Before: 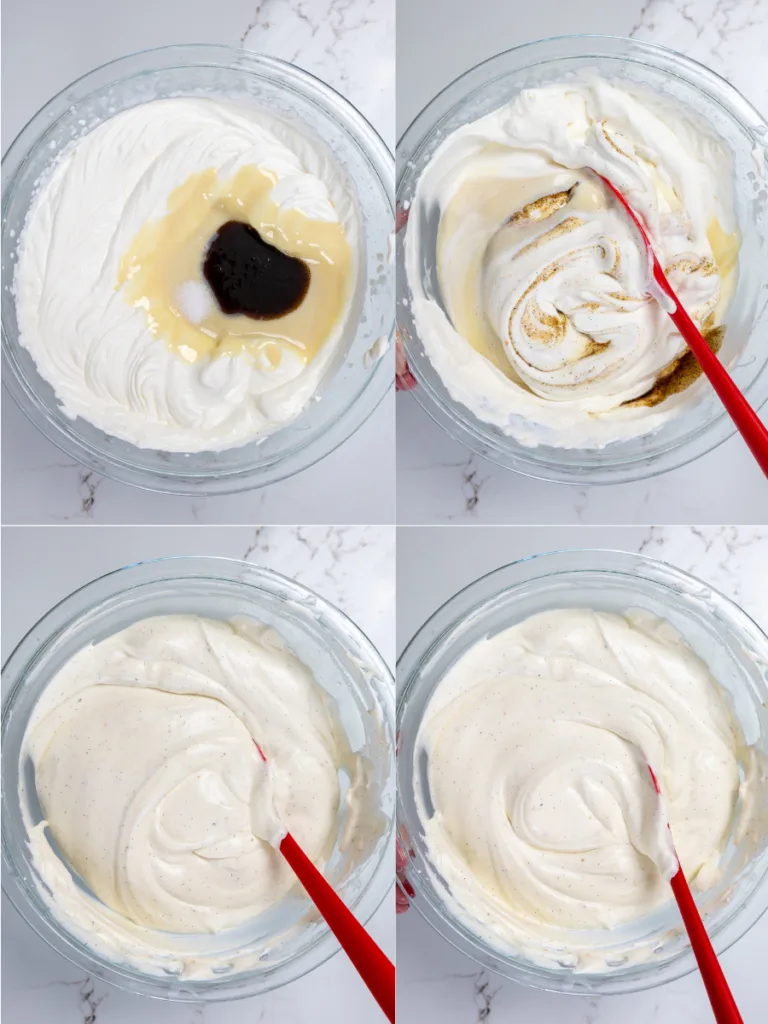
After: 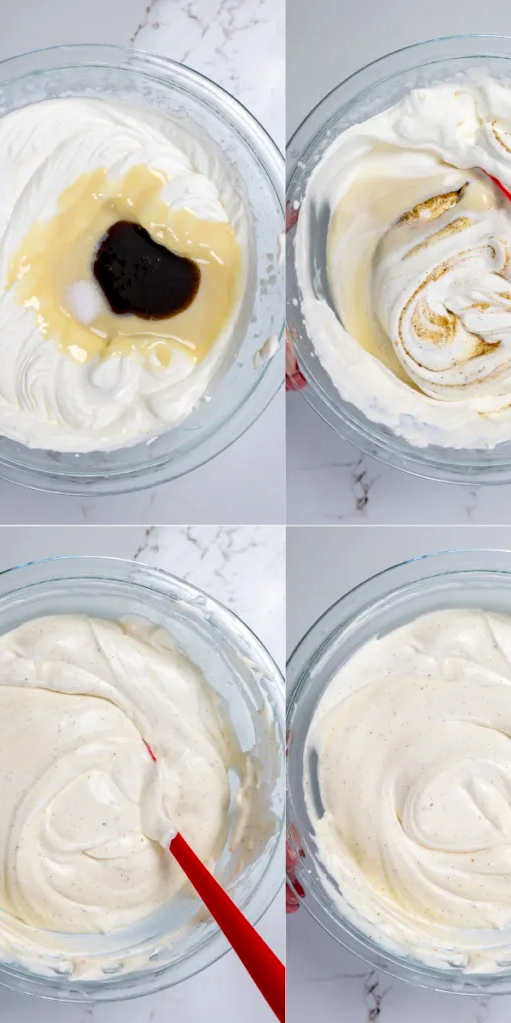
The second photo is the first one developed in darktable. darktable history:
crop and rotate: left 14.436%, right 18.898%
haze removal: compatibility mode true, adaptive false
